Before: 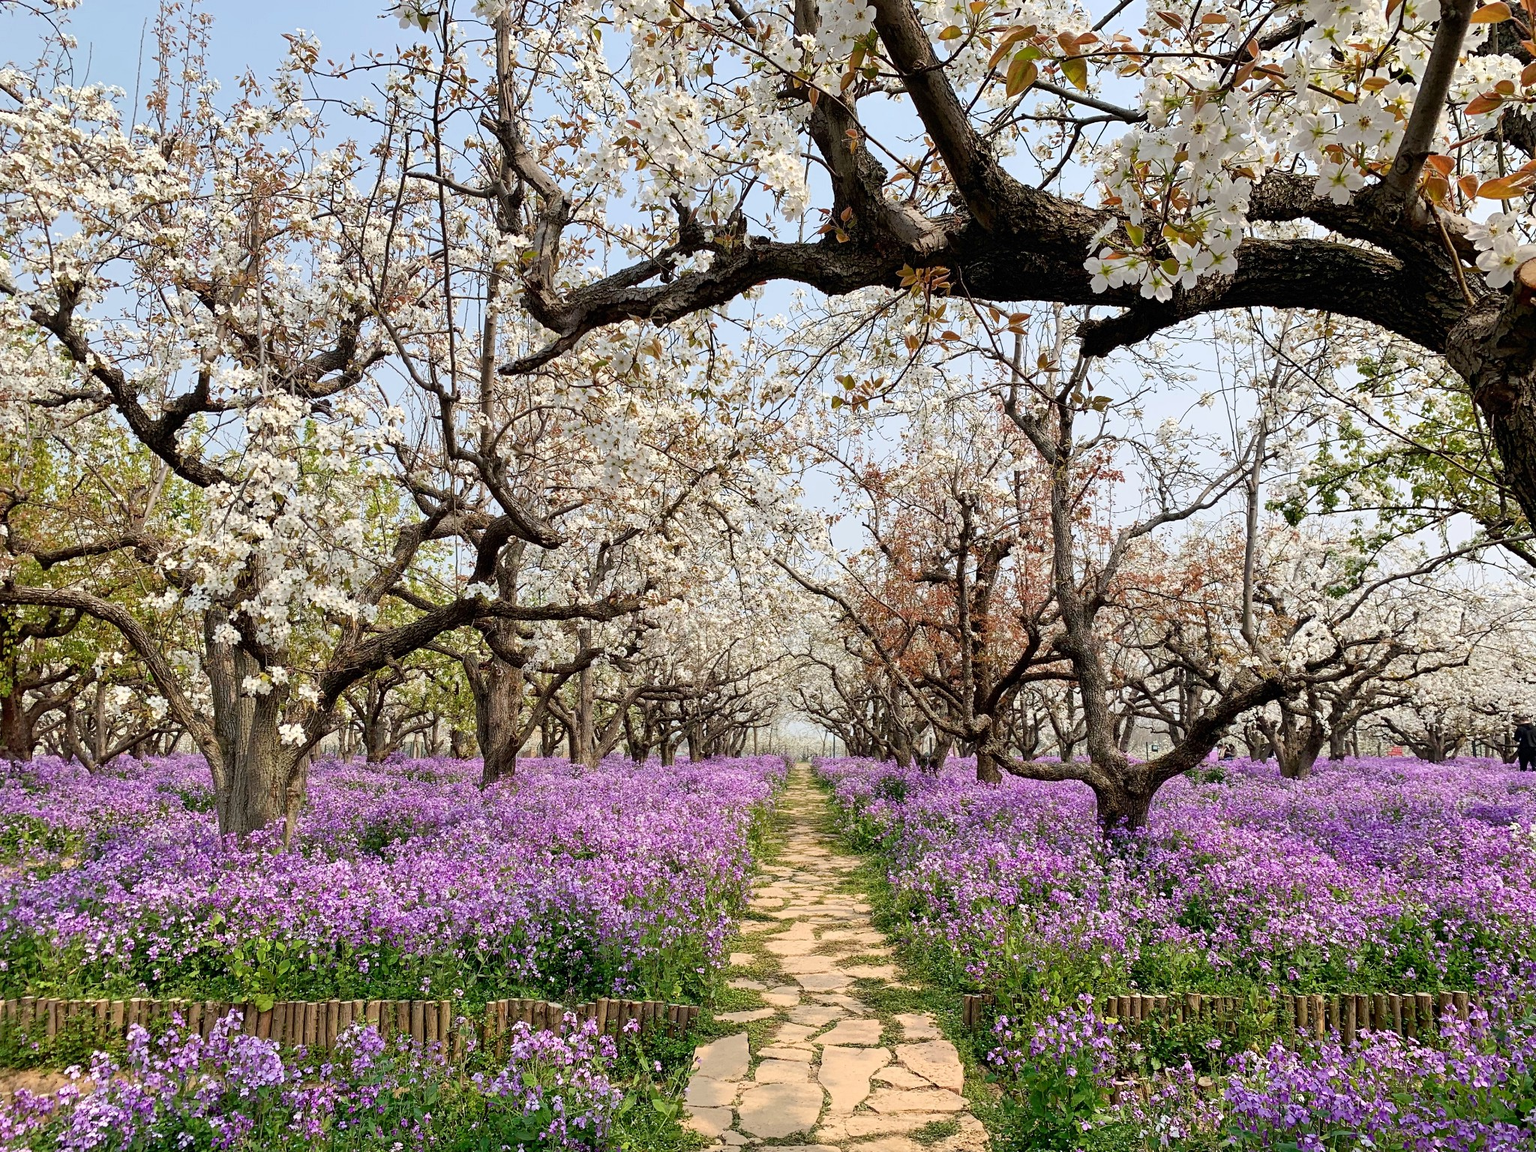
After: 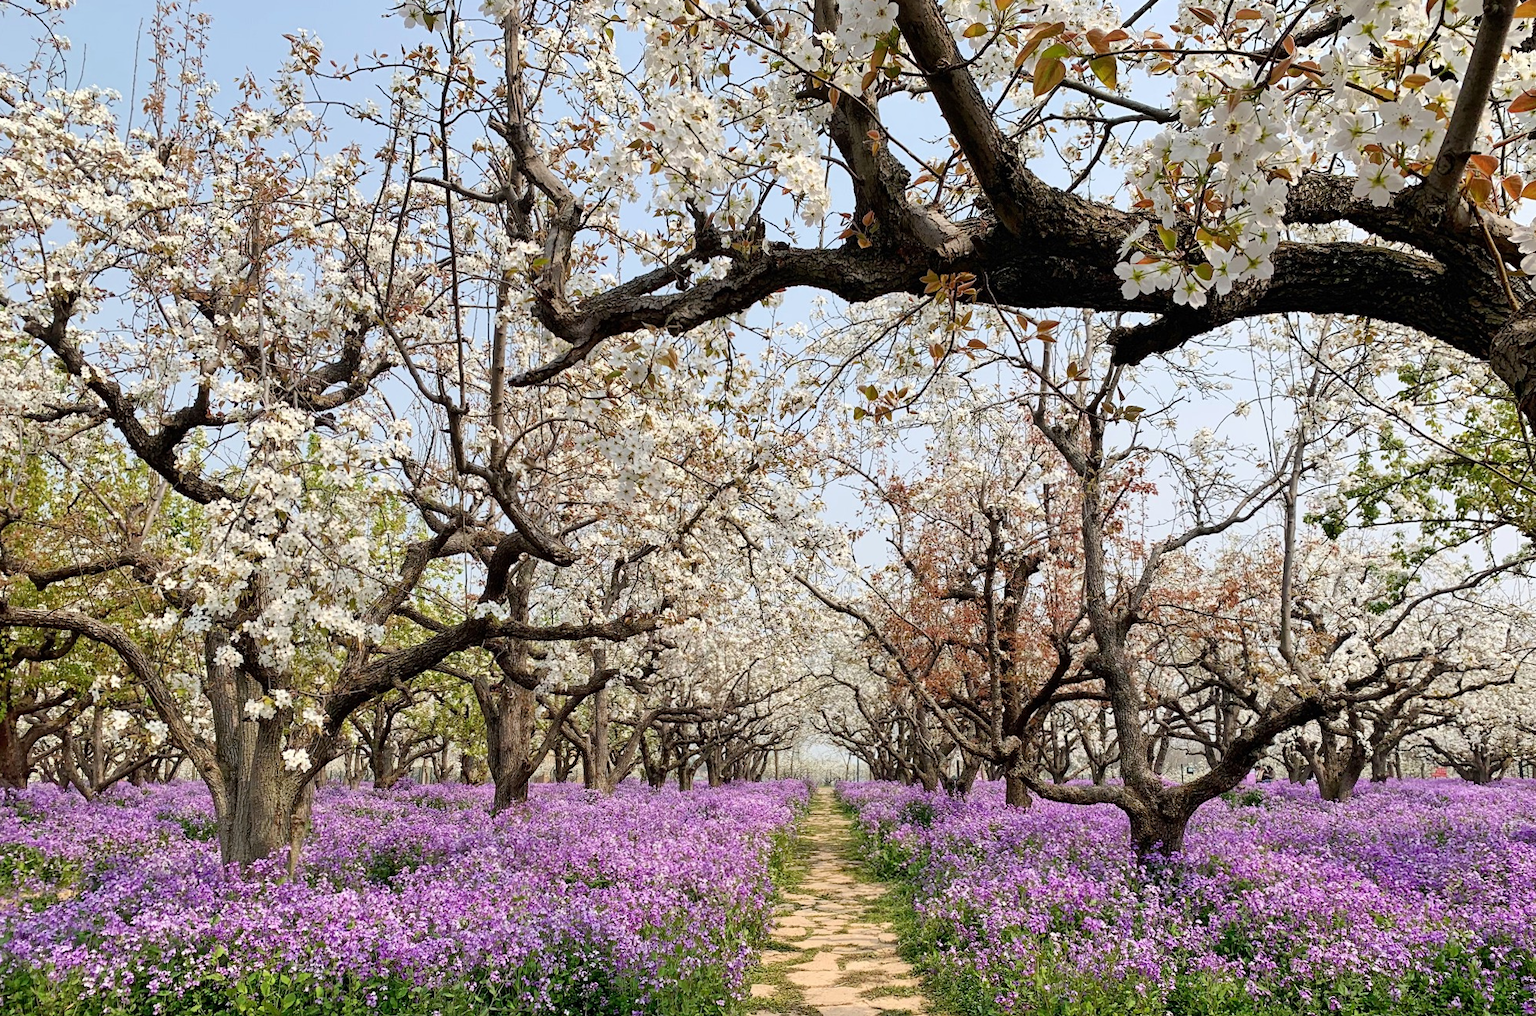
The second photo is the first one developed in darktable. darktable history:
crop and rotate: angle 0.241°, left 0.202%, right 2.682%, bottom 14.314%
